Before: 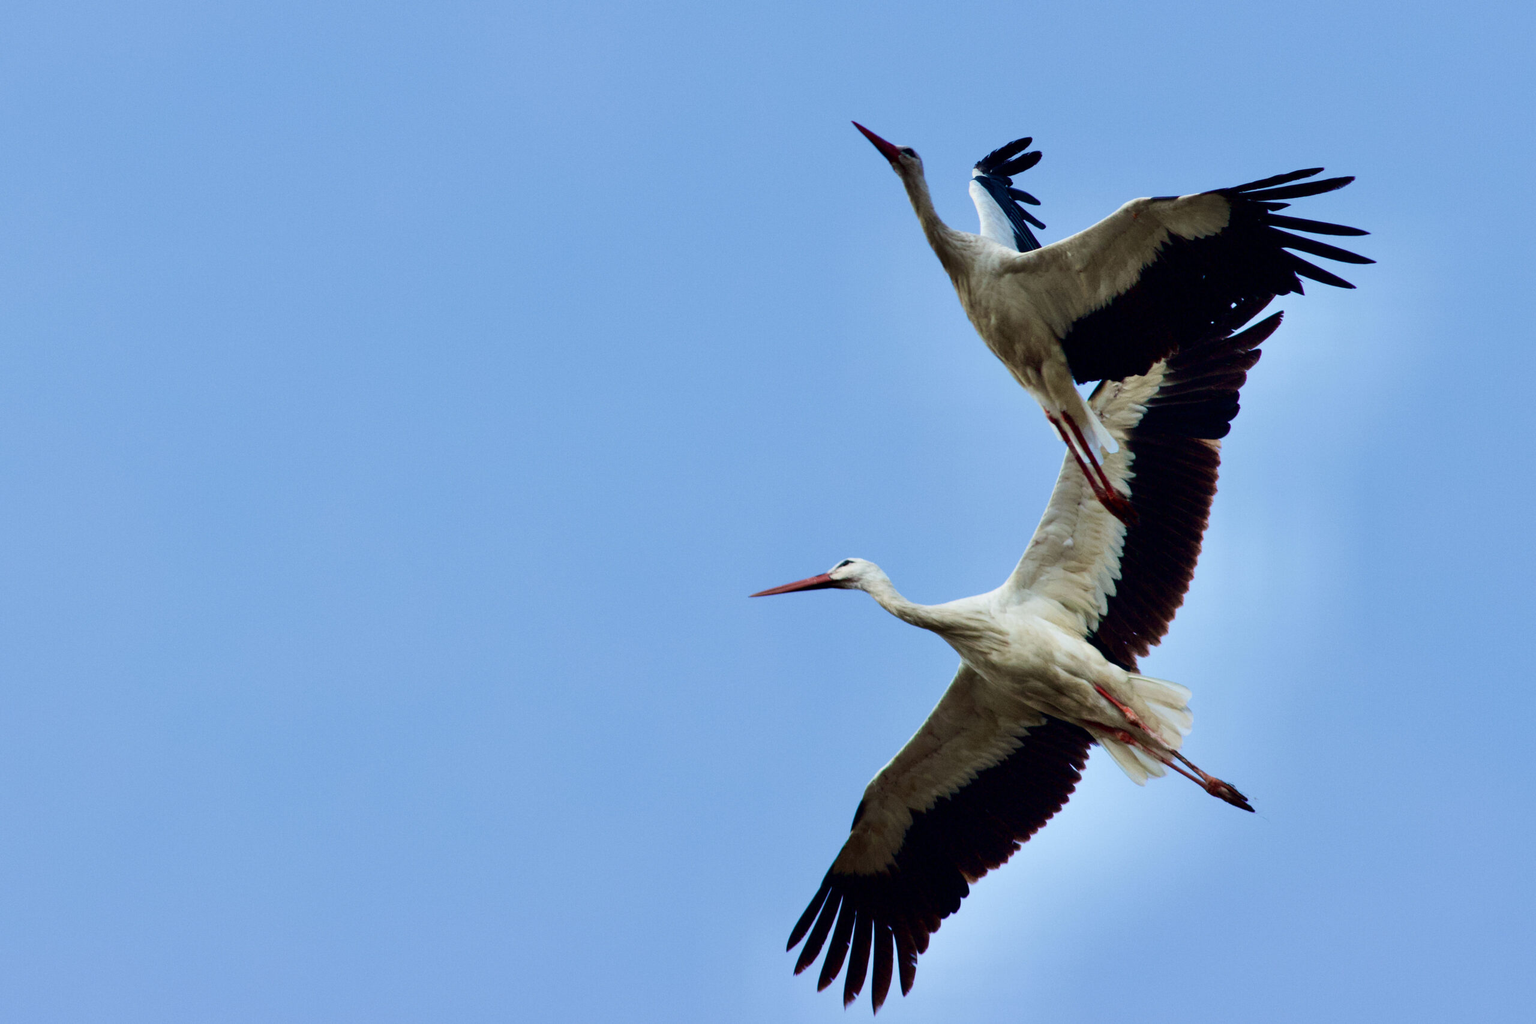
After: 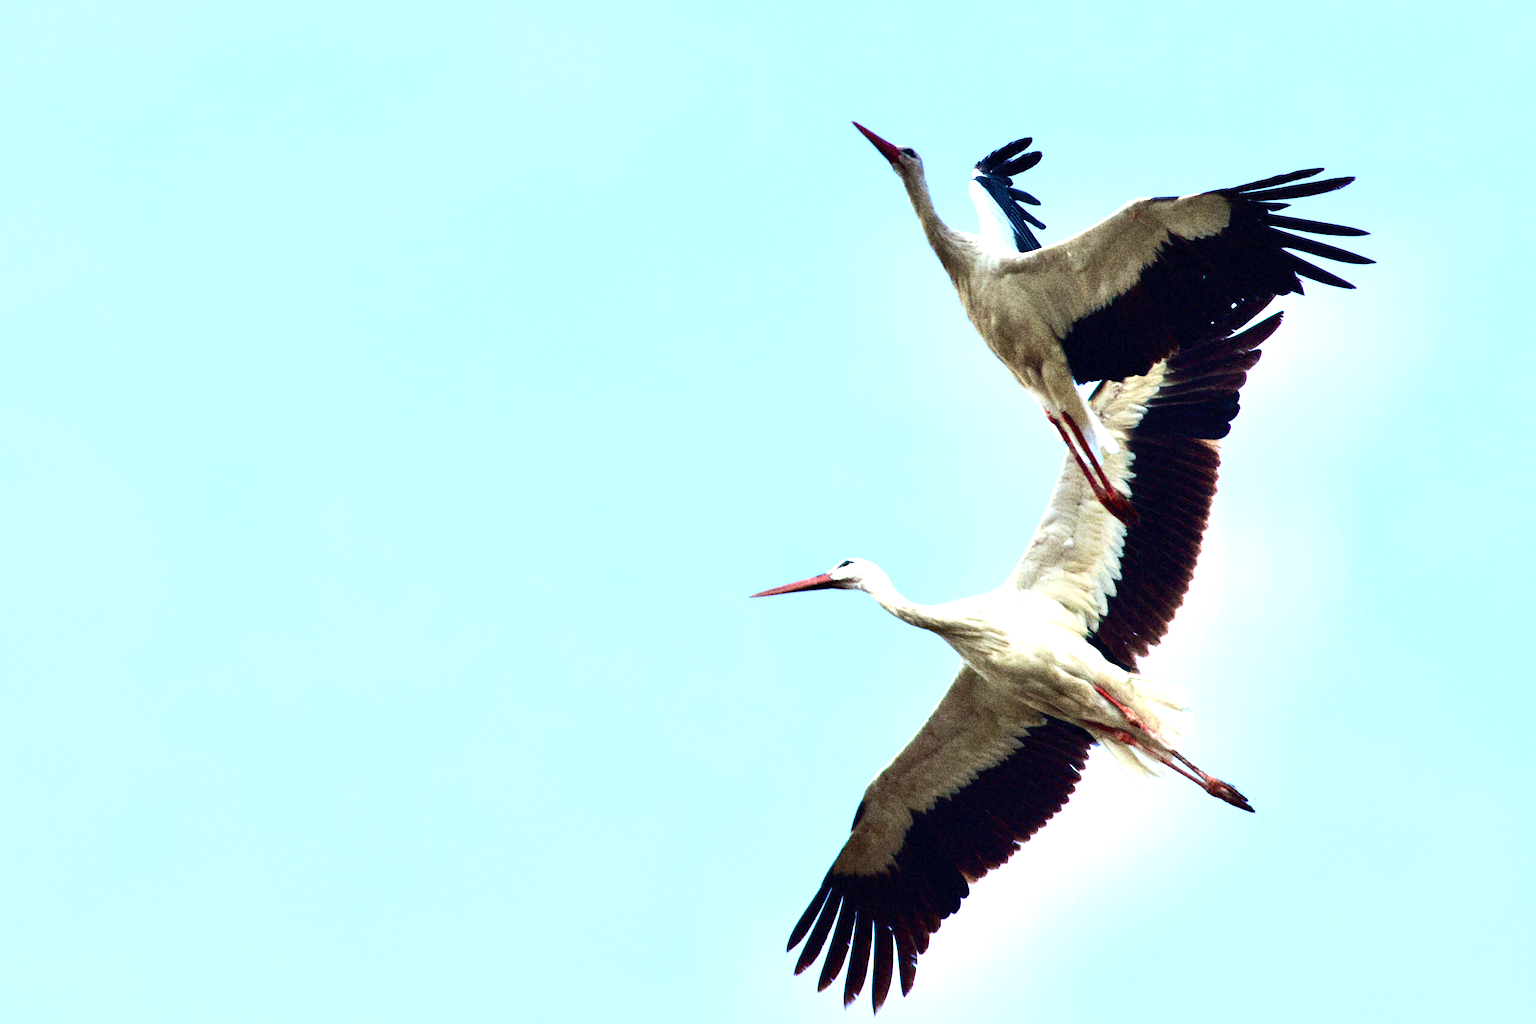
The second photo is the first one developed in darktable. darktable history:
grain: coarseness 10.62 ISO, strength 55.56%
exposure: black level correction 0, exposure 1.45 EV, compensate exposure bias true, compensate highlight preservation false
